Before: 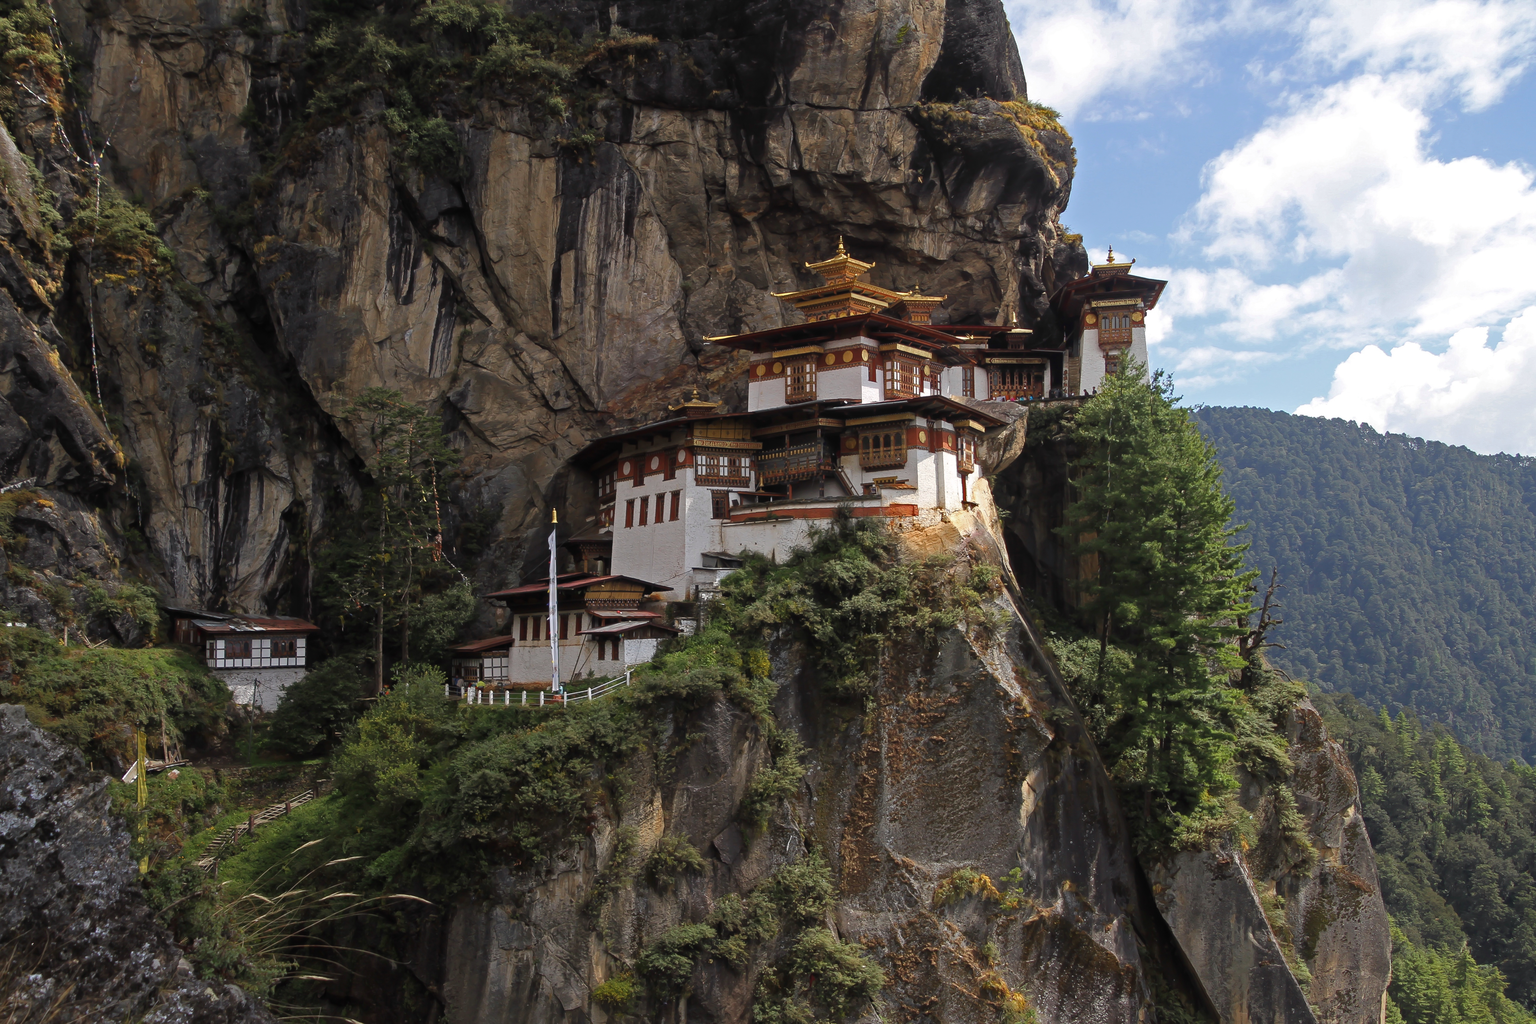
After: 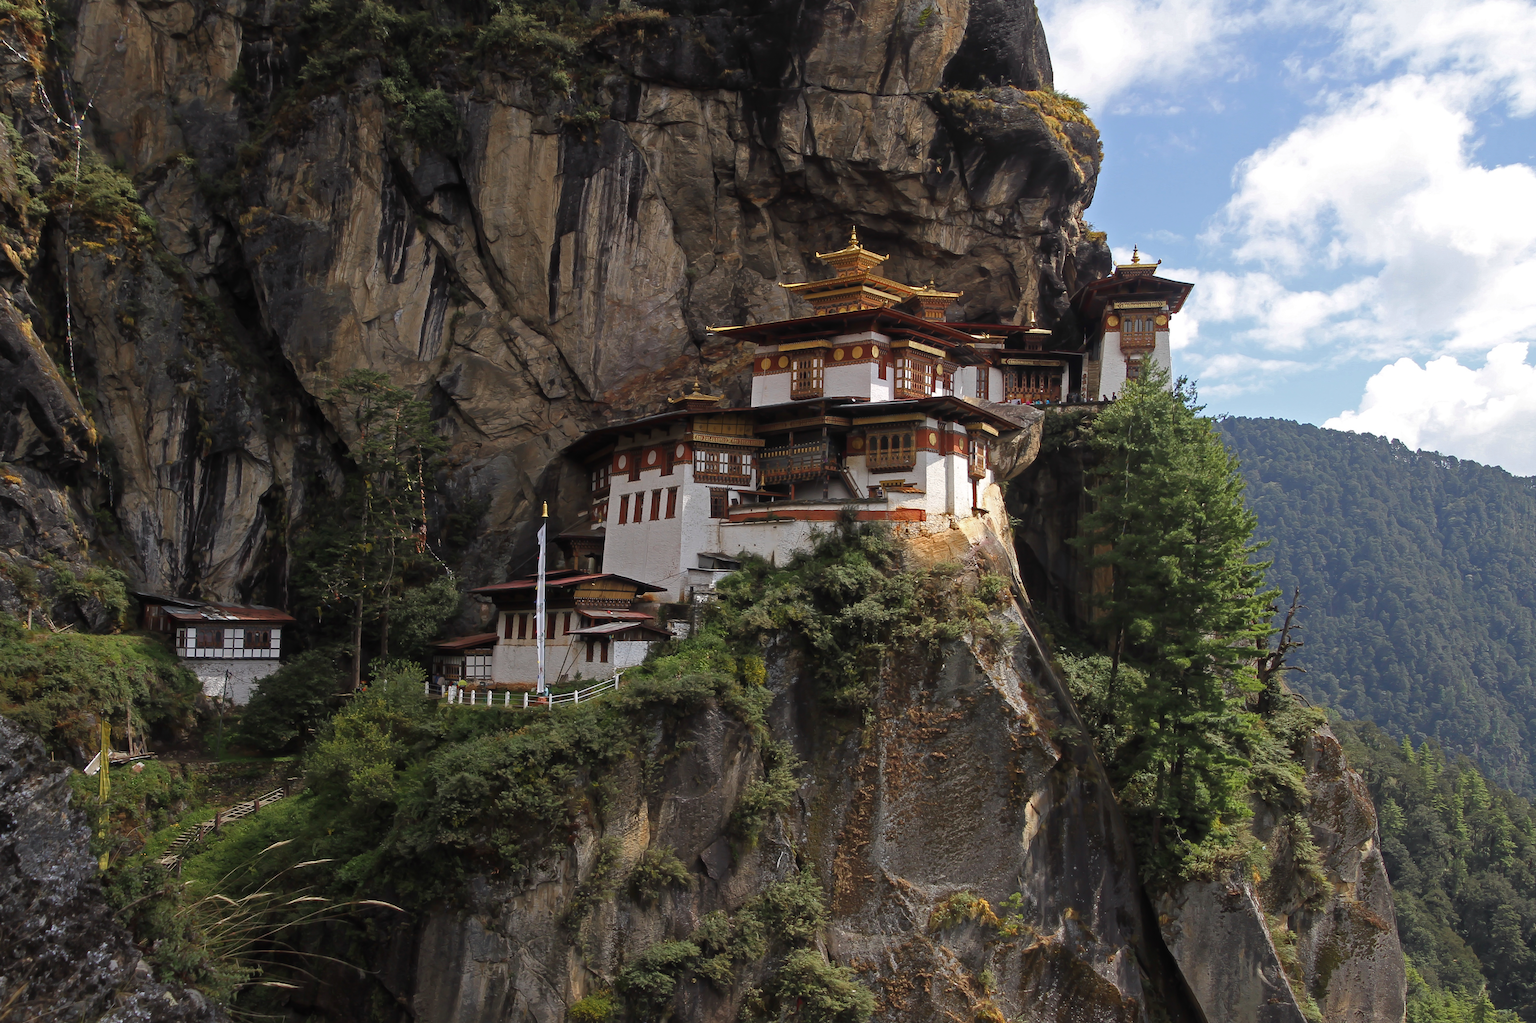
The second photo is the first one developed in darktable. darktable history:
crop and rotate: angle -1.81°
color correction: highlights b* 0.04
